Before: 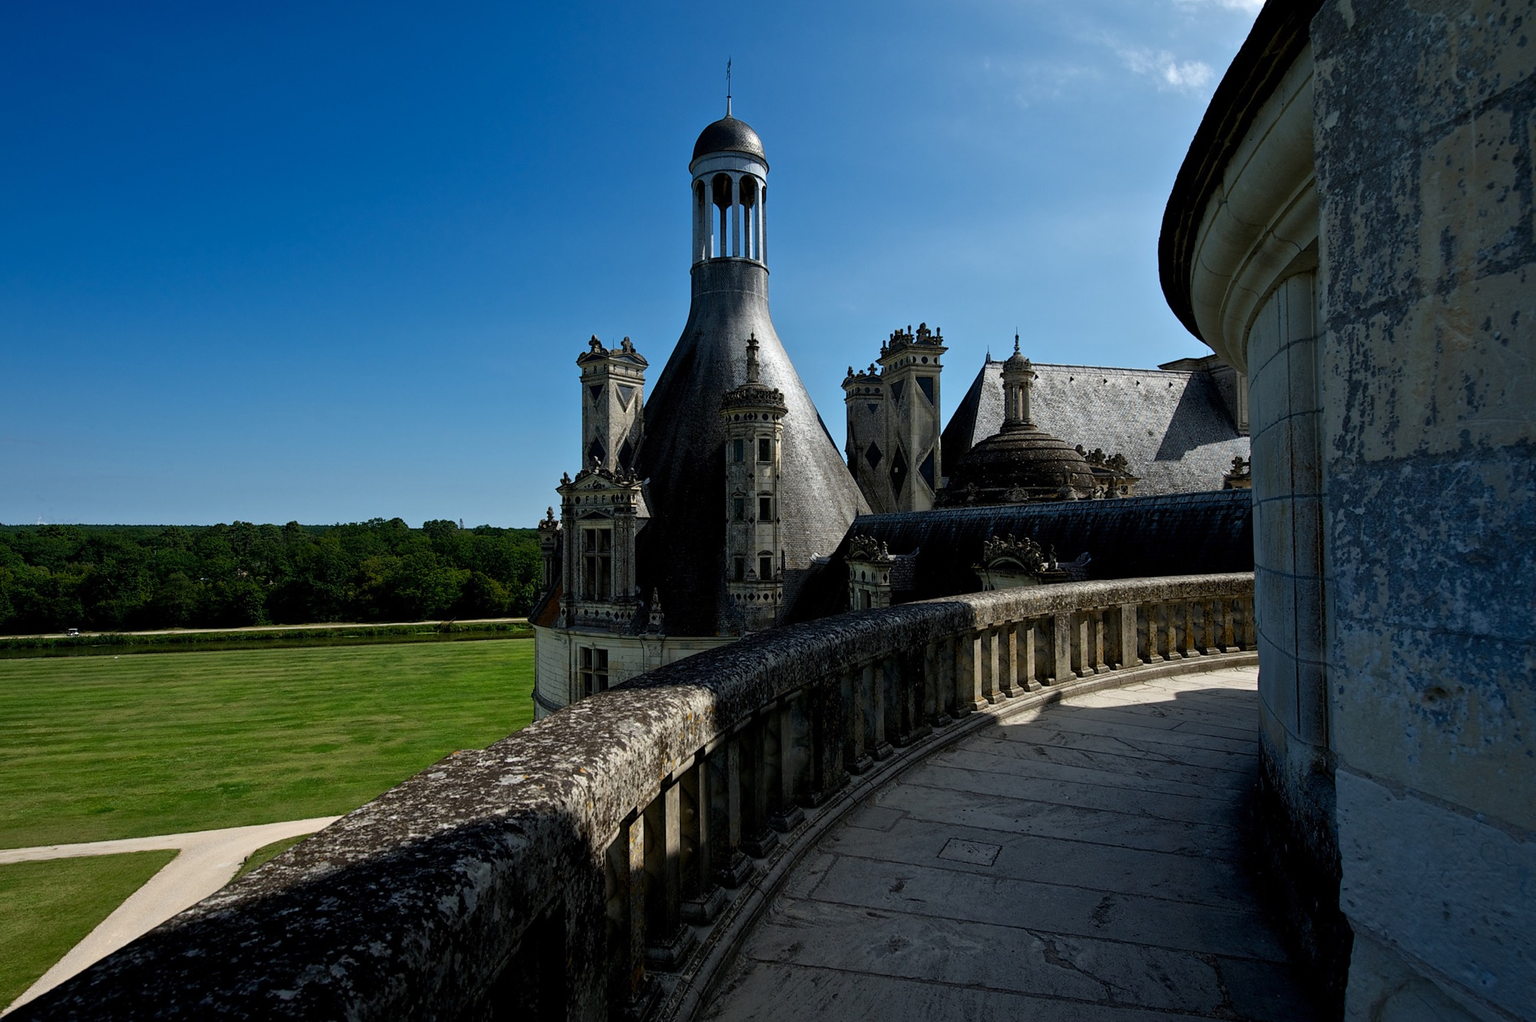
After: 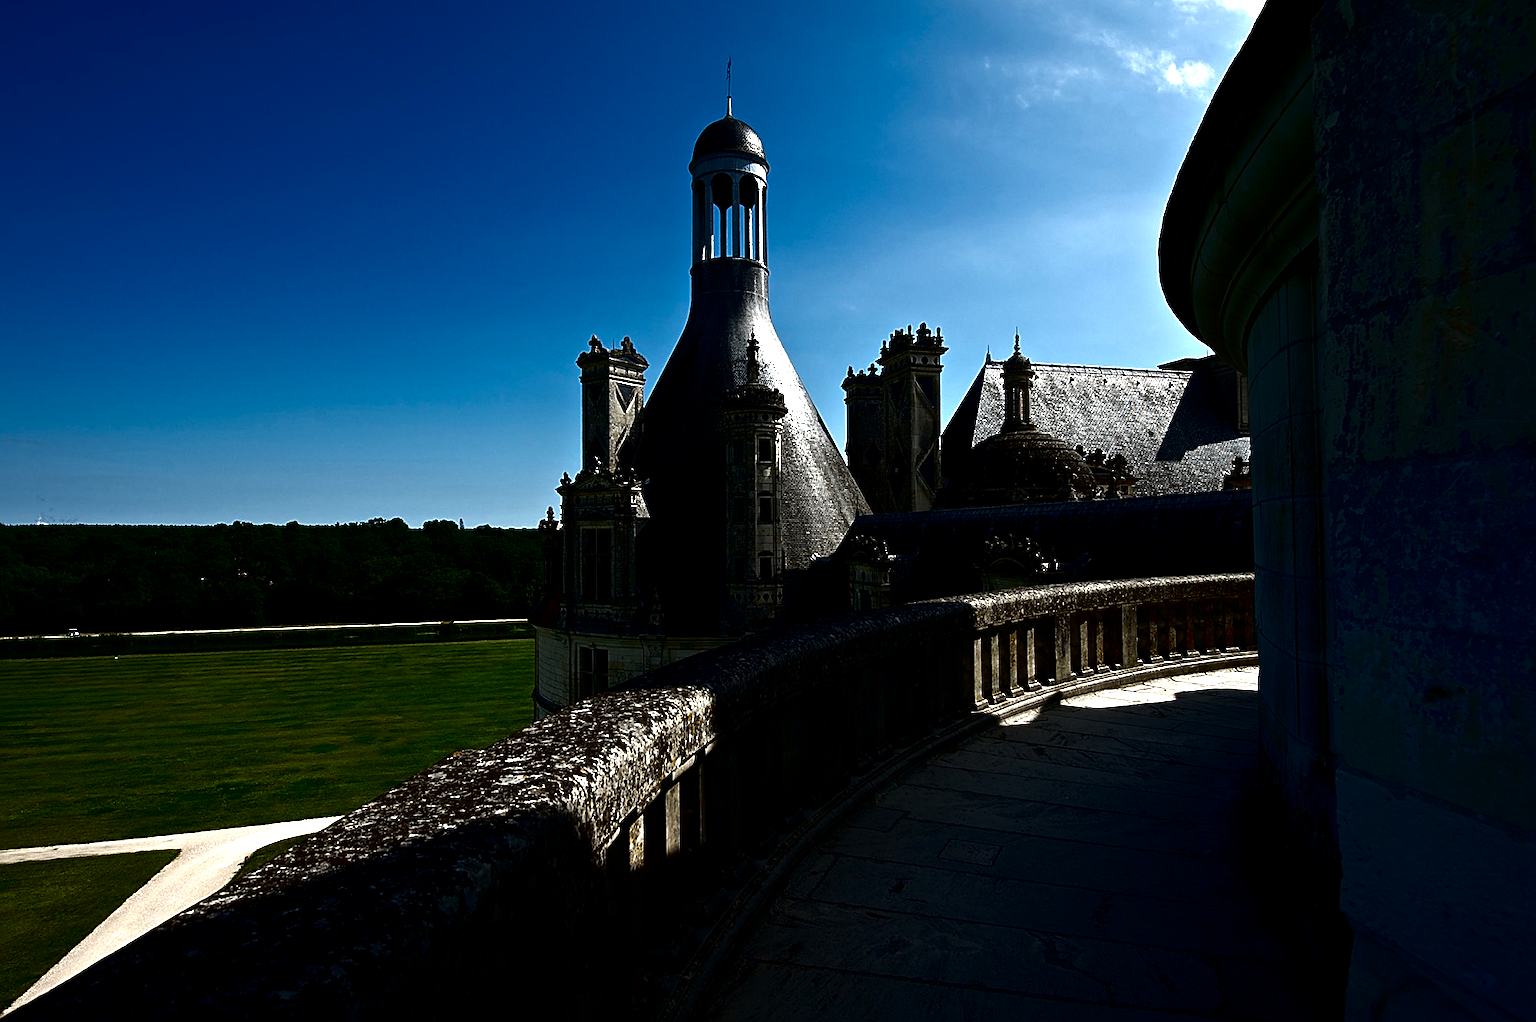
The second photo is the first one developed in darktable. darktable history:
tone equalizer: -8 EV -1.12 EV, -7 EV -1.01 EV, -6 EV -0.894 EV, -5 EV -0.597 EV, -3 EV 0.557 EV, -2 EV 0.868 EV, -1 EV 1 EV, +0 EV 1.07 EV, smoothing diameter 2.1%, edges refinement/feathering 24.52, mask exposure compensation -1.57 EV, filter diffusion 5
exposure: black level correction 0.002, compensate highlight preservation false
contrast brightness saturation: brightness -0.527
sharpen: on, module defaults
